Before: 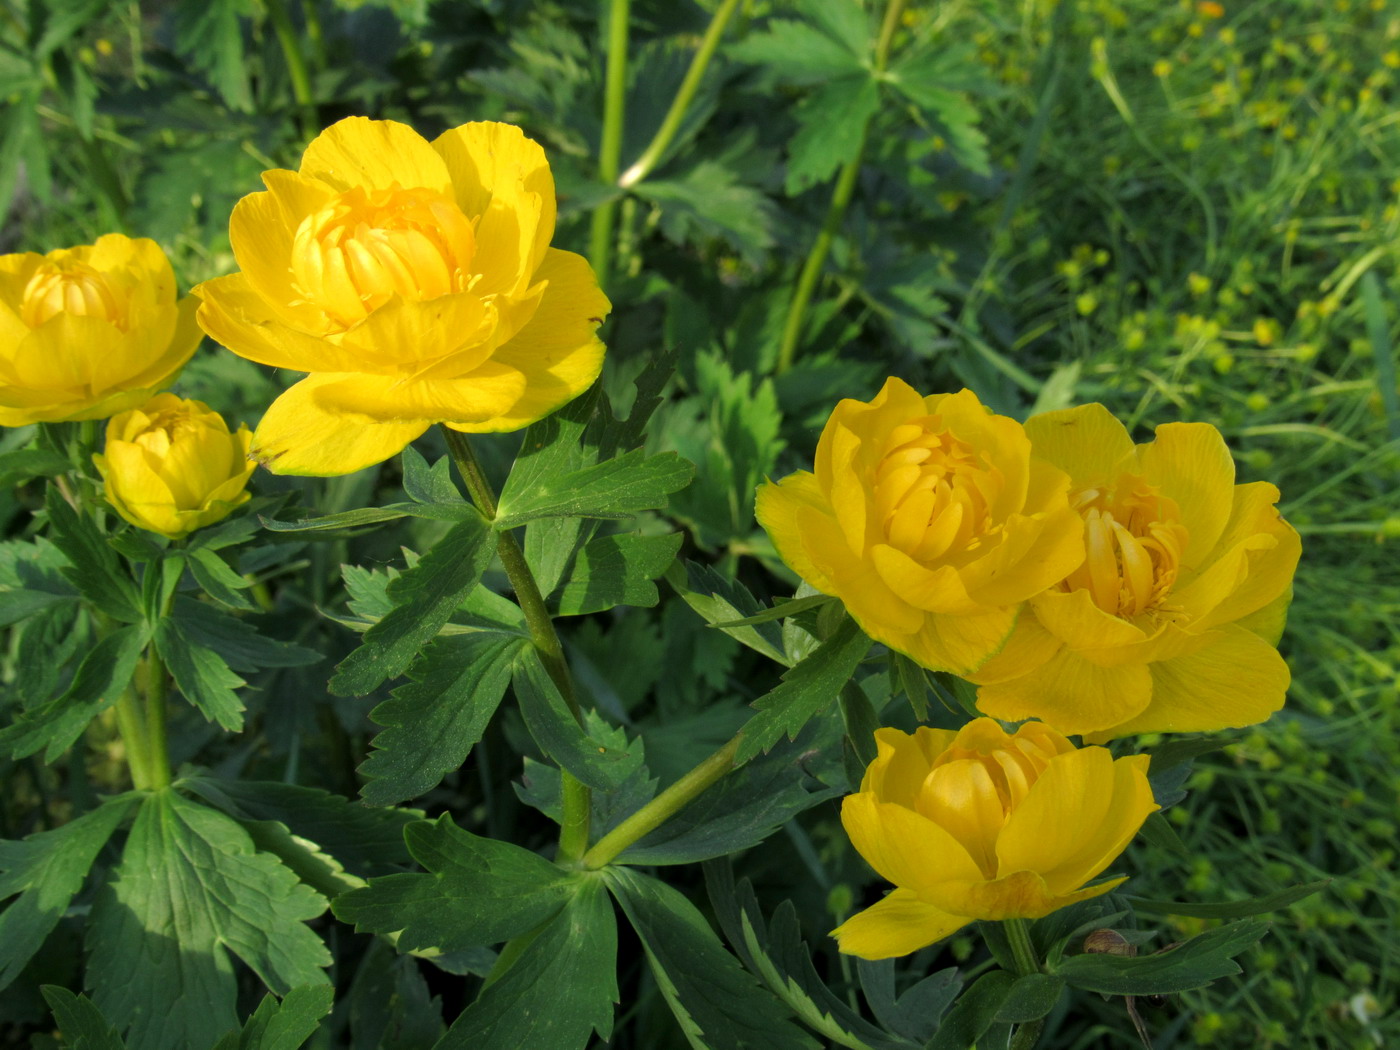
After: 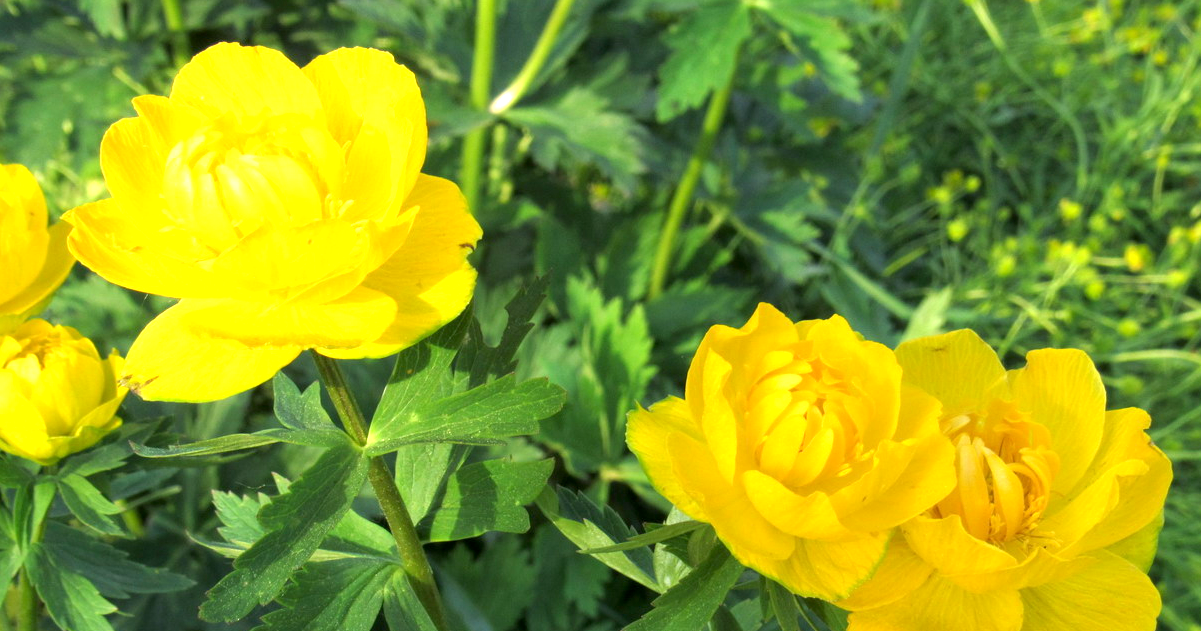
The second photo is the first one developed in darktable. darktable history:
exposure: black level correction 0.001, exposure 1.037 EV, compensate highlight preservation false
crop and rotate: left 9.28%, top 7.095%, right 4.907%, bottom 32.736%
